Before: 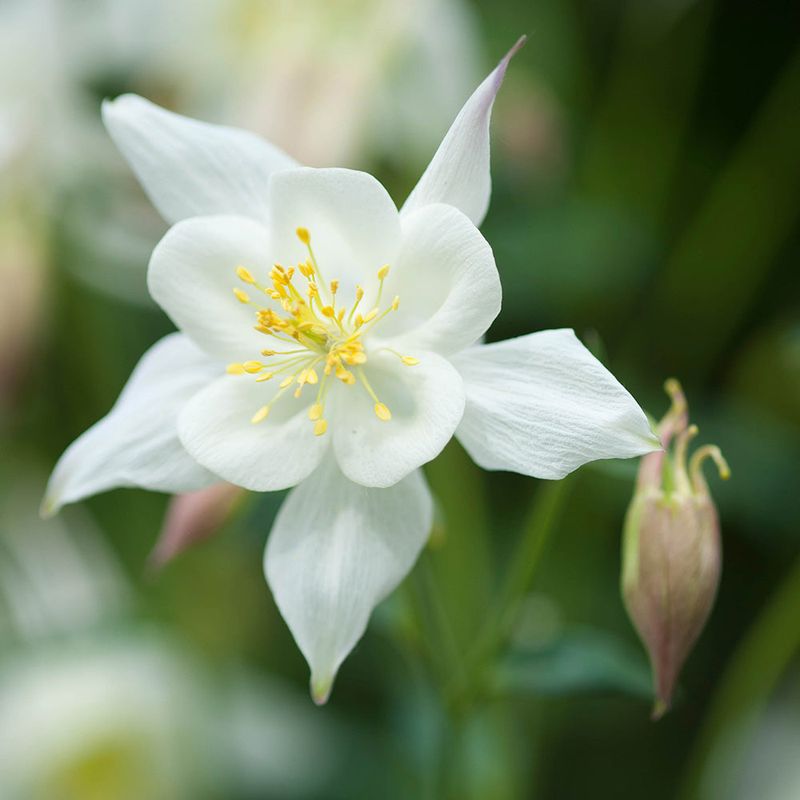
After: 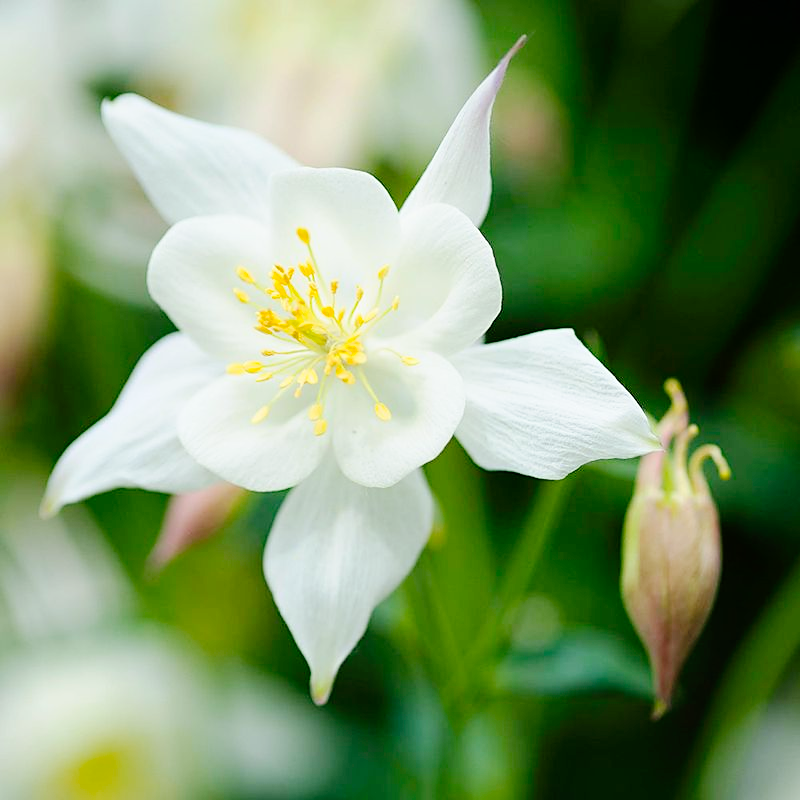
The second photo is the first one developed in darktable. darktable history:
contrast brightness saturation: contrast 0.07, brightness 0.08, saturation 0.18
sharpen: radius 1.864, amount 0.398, threshold 1.271
exposure: exposure -0.116 EV, compensate exposure bias true, compensate highlight preservation false
tone curve: curves: ch0 [(0, 0) (0.003, 0) (0.011, 0.001) (0.025, 0.003) (0.044, 0.005) (0.069, 0.012) (0.1, 0.023) (0.136, 0.039) (0.177, 0.088) (0.224, 0.15) (0.277, 0.24) (0.335, 0.337) (0.399, 0.437) (0.468, 0.535) (0.543, 0.629) (0.623, 0.71) (0.709, 0.782) (0.801, 0.856) (0.898, 0.94) (1, 1)], preserve colors none
